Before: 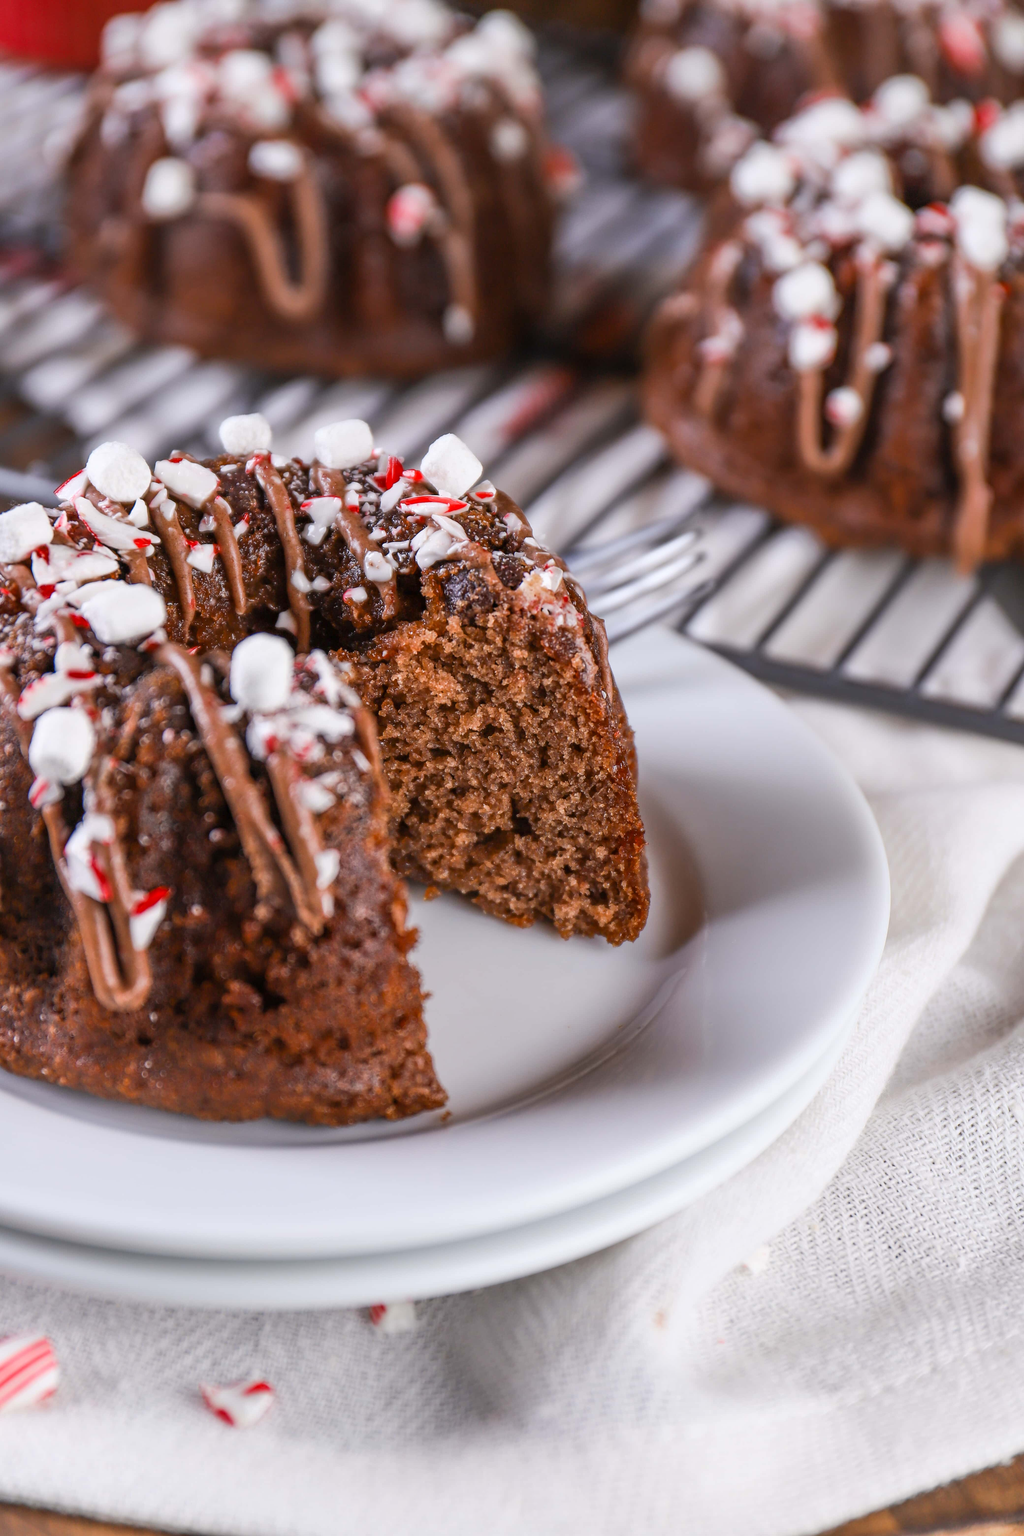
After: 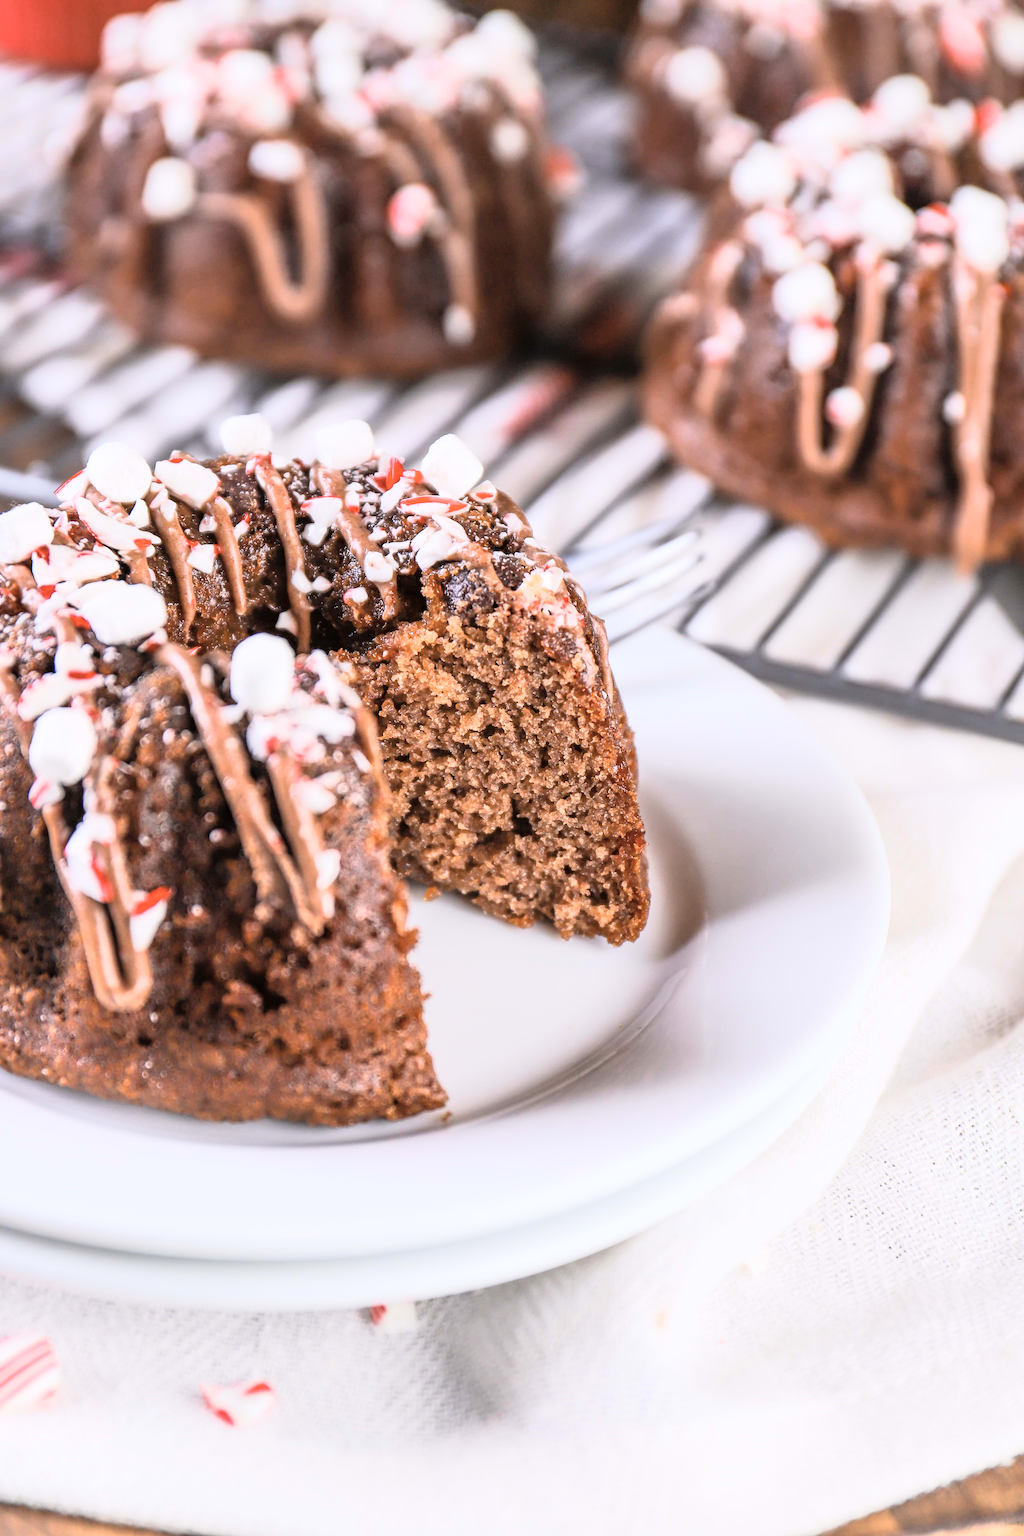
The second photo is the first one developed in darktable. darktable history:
tone curve: curves: ch0 [(0, 0) (0.003, 0.003) (0.011, 0.012) (0.025, 0.028) (0.044, 0.049) (0.069, 0.091) (0.1, 0.144) (0.136, 0.21) (0.177, 0.277) (0.224, 0.352) (0.277, 0.433) (0.335, 0.523) (0.399, 0.613) (0.468, 0.702) (0.543, 0.79) (0.623, 0.867) (0.709, 0.916) (0.801, 0.946) (0.898, 0.972) (1, 1)], color space Lab, independent channels, preserve colors none
